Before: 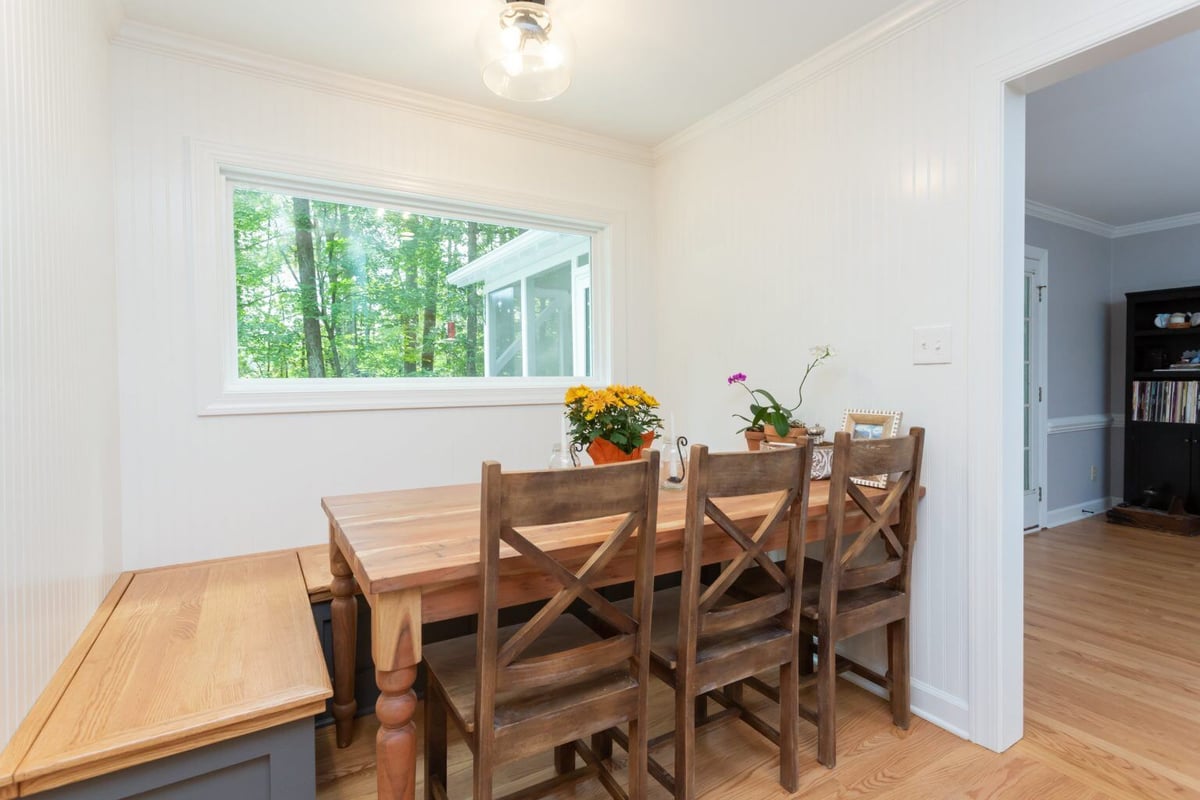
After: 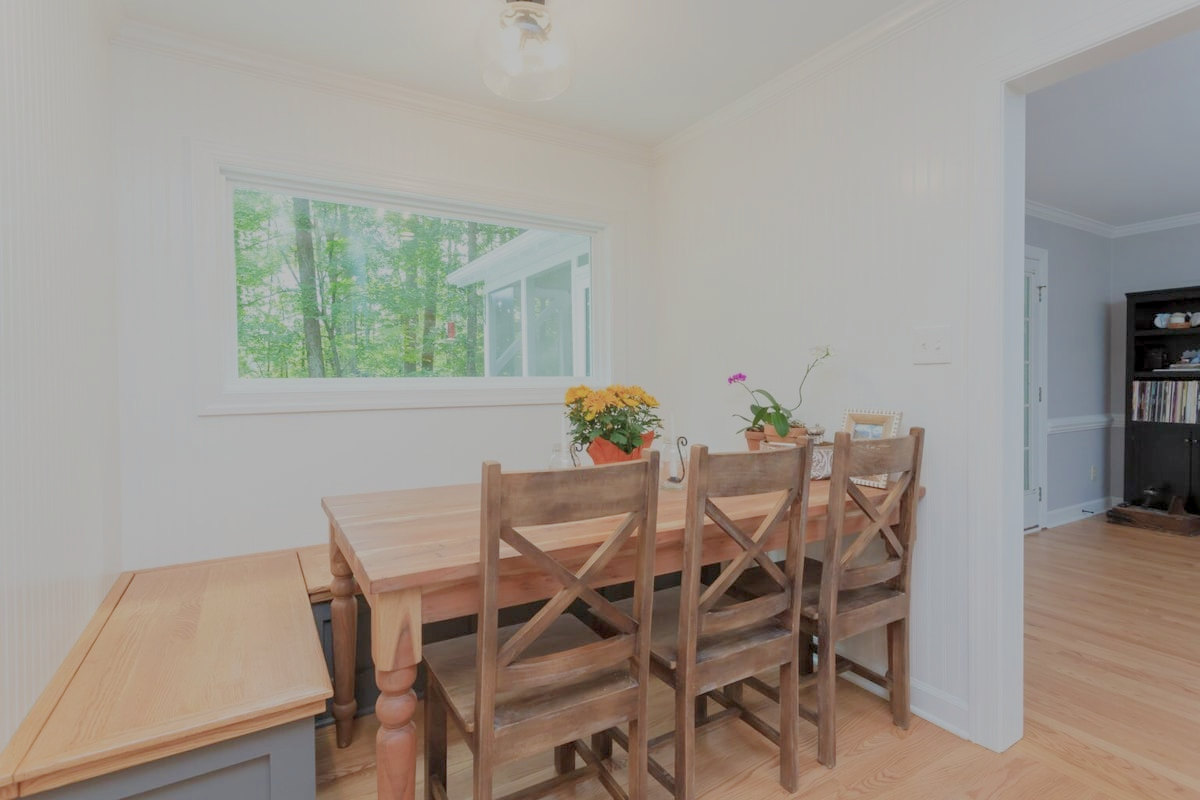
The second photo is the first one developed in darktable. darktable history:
tone equalizer: -8 EV -0.429 EV, -7 EV -0.366 EV, -6 EV -0.321 EV, -5 EV -0.215 EV, -3 EV 0.21 EV, -2 EV 0.306 EV, -1 EV 0.376 EV, +0 EV 0.429 EV, edges refinement/feathering 500, mask exposure compensation -1.57 EV, preserve details no
filmic rgb: black relative exposure -15.99 EV, white relative exposure 7.99 EV, hardness 4.12, latitude 49.37%, contrast 0.513, iterations of high-quality reconstruction 0
exposure: black level correction 0.001, exposure 0.499 EV, compensate highlight preservation false
